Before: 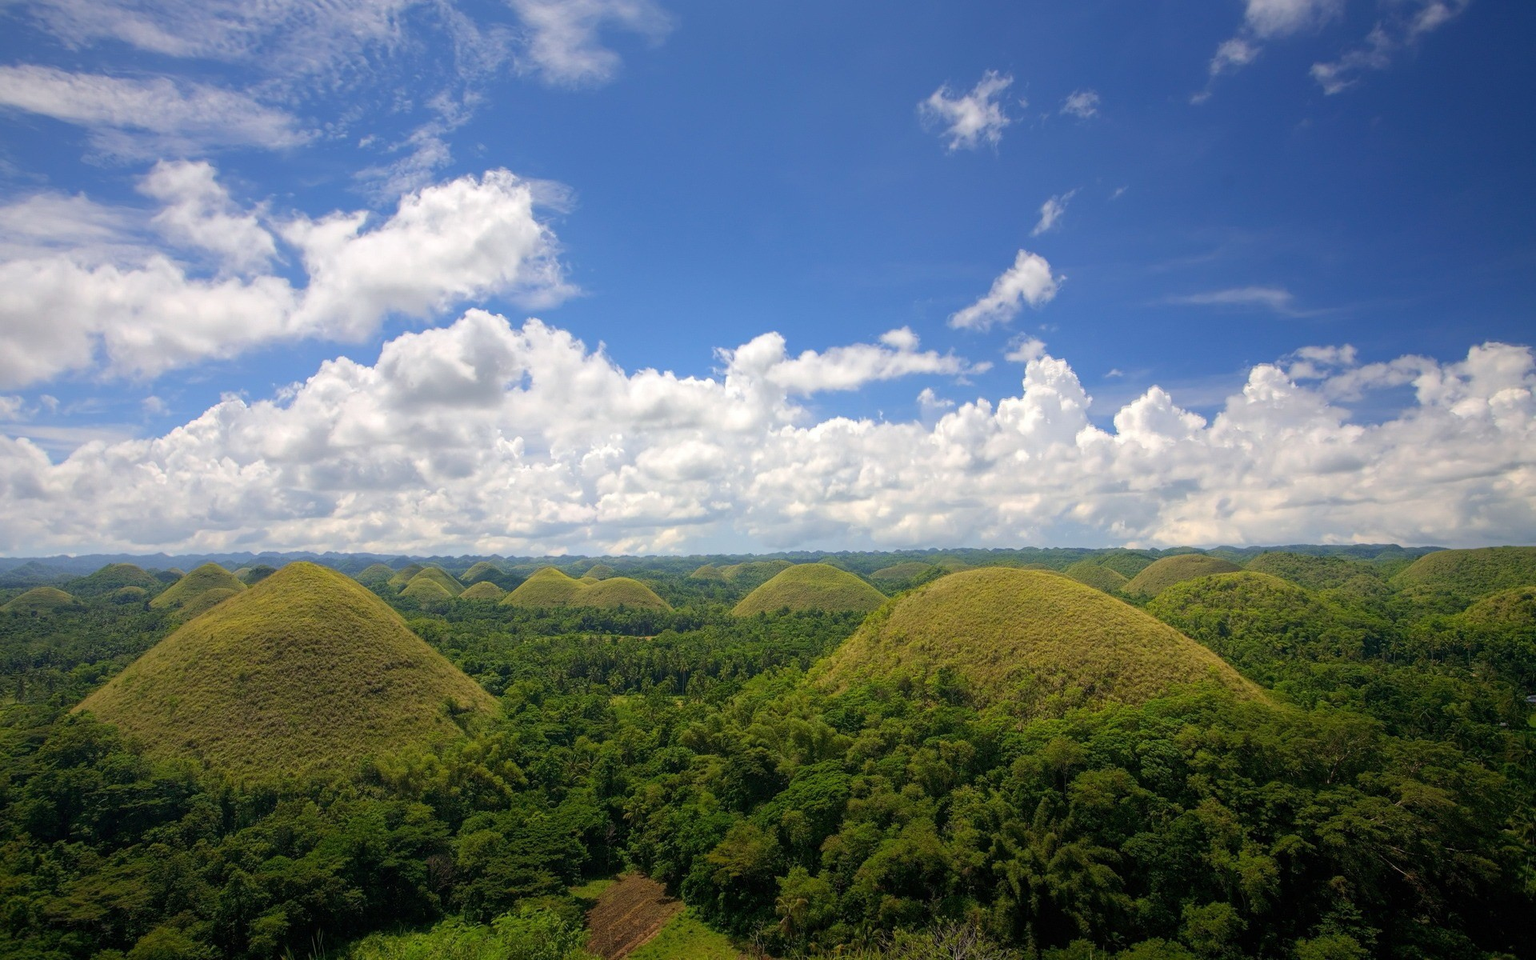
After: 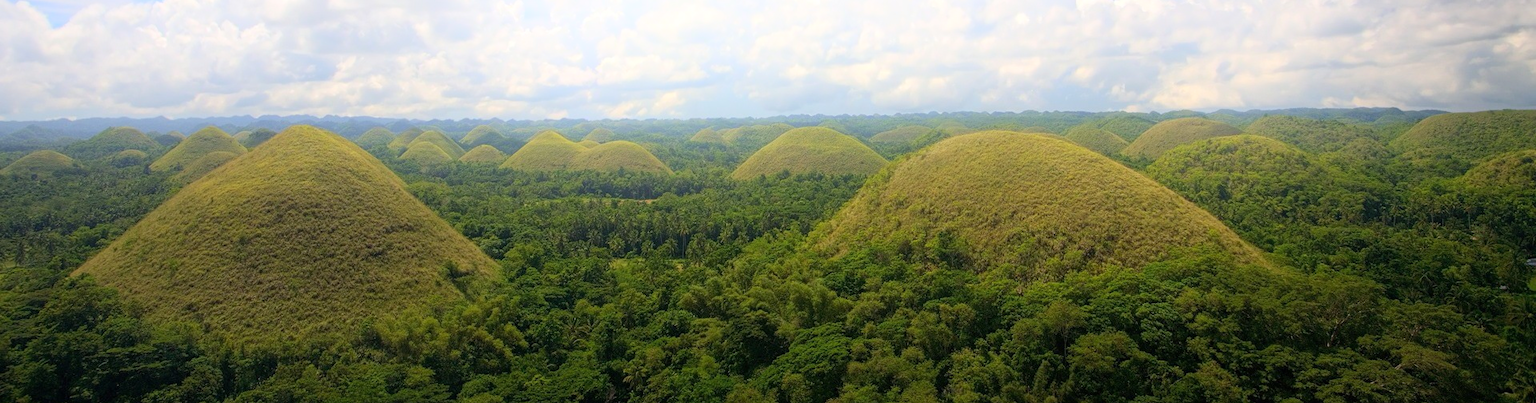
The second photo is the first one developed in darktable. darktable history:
crop: top 45.551%, bottom 12.262%
bloom: on, module defaults
